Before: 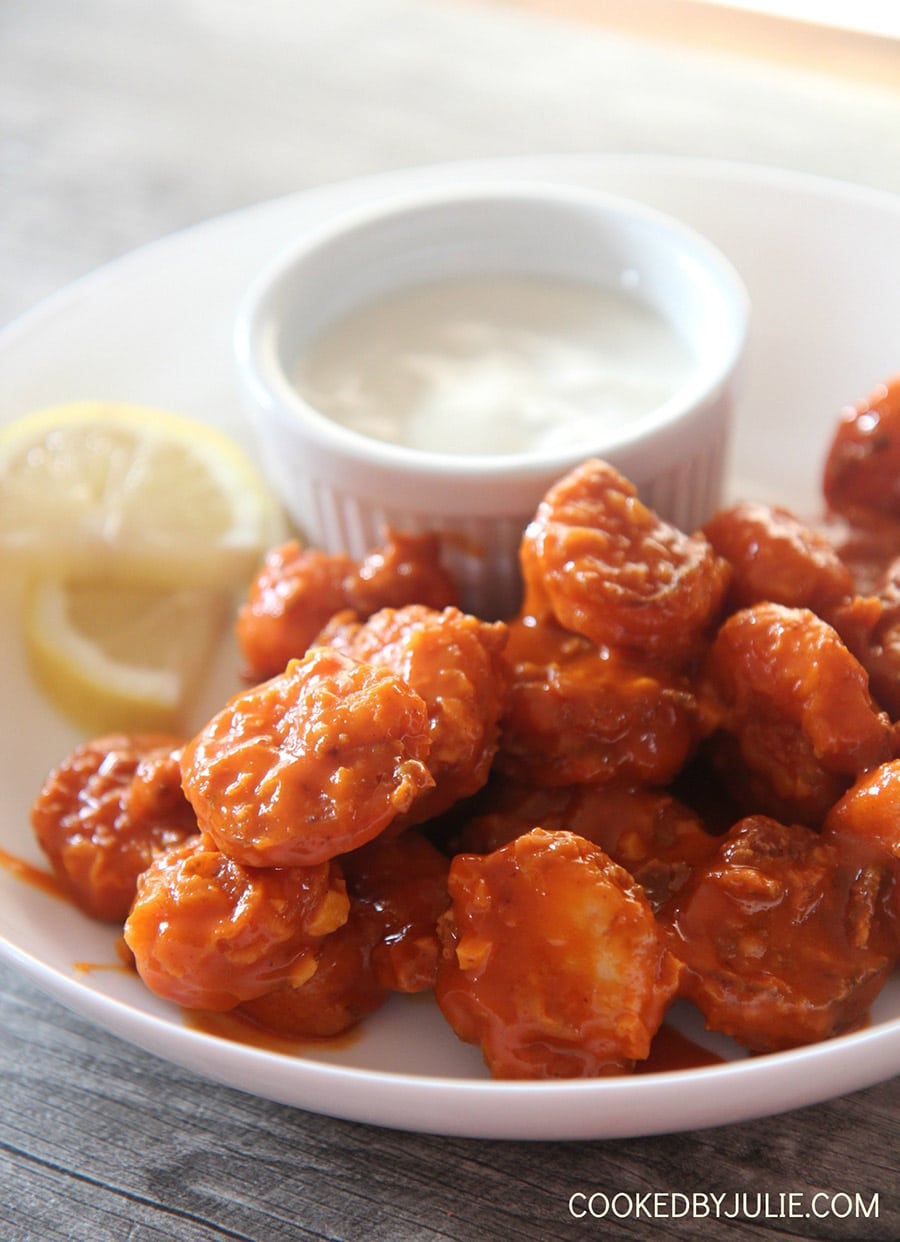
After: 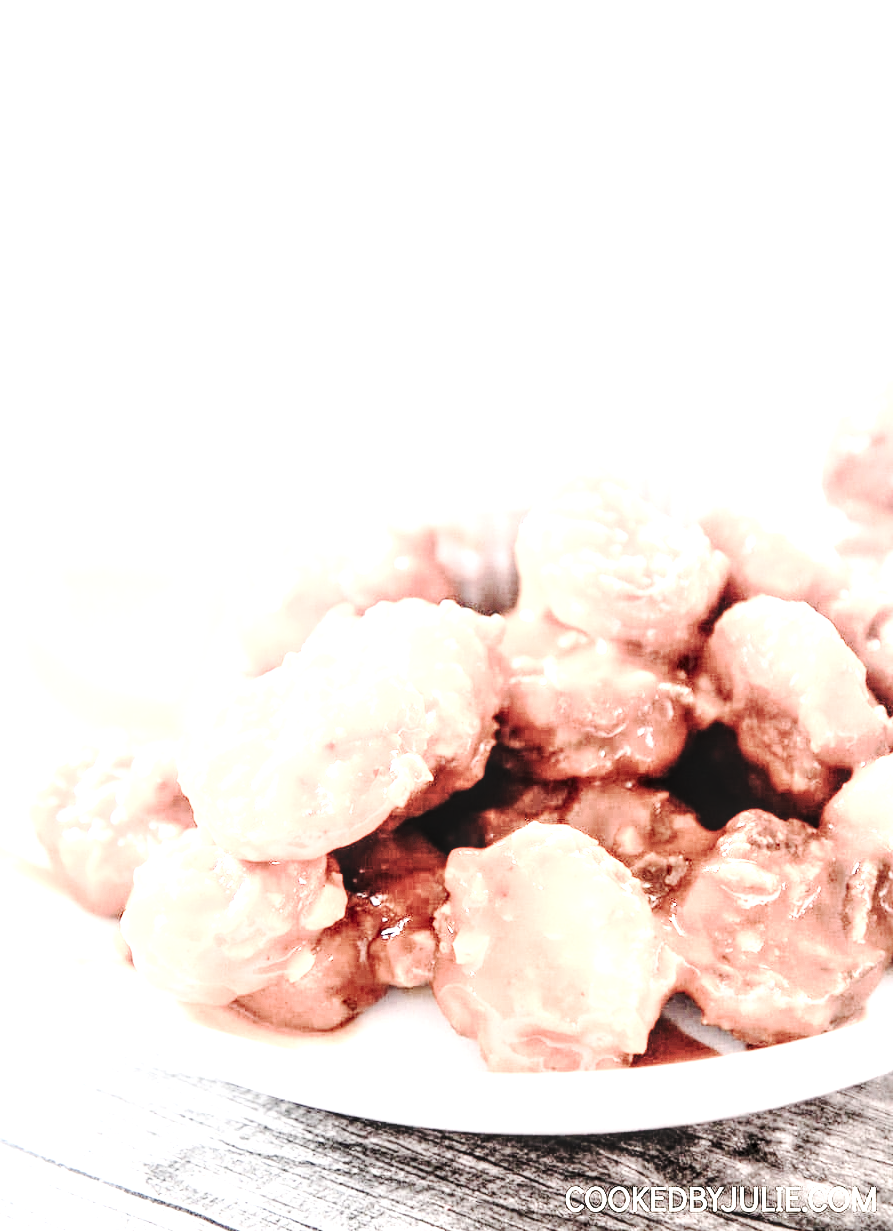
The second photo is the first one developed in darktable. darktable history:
crop: left 0.434%, top 0.485%, right 0.244%, bottom 0.386%
rgb curve: curves: ch0 [(0, 0) (0.21, 0.15) (0.24, 0.21) (0.5, 0.75) (0.75, 0.96) (0.89, 0.99) (1, 1)]; ch1 [(0, 0.02) (0.21, 0.13) (0.25, 0.2) (0.5, 0.67) (0.75, 0.9) (0.89, 0.97) (1, 1)]; ch2 [(0, 0.02) (0.21, 0.13) (0.25, 0.2) (0.5, 0.67) (0.75, 0.9) (0.89, 0.97) (1, 1)], compensate middle gray true
tone curve: curves: ch0 [(0, 0) (0.003, 0.012) (0.011, 0.02) (0.025, 0.032) (0.044, 0.046) (0.069, 0.06) (0.1, 0.09) (0.136, 0.133) (0.177, 0.182) (0.224, 0.247) (0.277, 0.316) (0.335, 0.396) (0.399, 0.48) (0.468, 0.568) (0.543, 0.646) (0.623, 0.717) (0.709, 0.777) (0.801, 0.846) (0.898, 0.912) (1, 1)], preserve colors none
color balance rgb: linear chroma grading › global chroma -16.06%, perceptual saturation grading › global saturation -32.85%, global vibrance -23.56%
exposure: exposure 1 EV, compensate highlight preservation false
base curve: curves: ch0 [(0, 0) (0.028, 0.03) (0.121, 0.232) (0.46, 0.748) (0.859, 0.968) (1, 1)], preserve colors none
shadows and highlights: shadows -12.5, white point adjustment 4, highlights 28.33
local contrast: highlights 61%, detail 143%, midtone range 0.428
